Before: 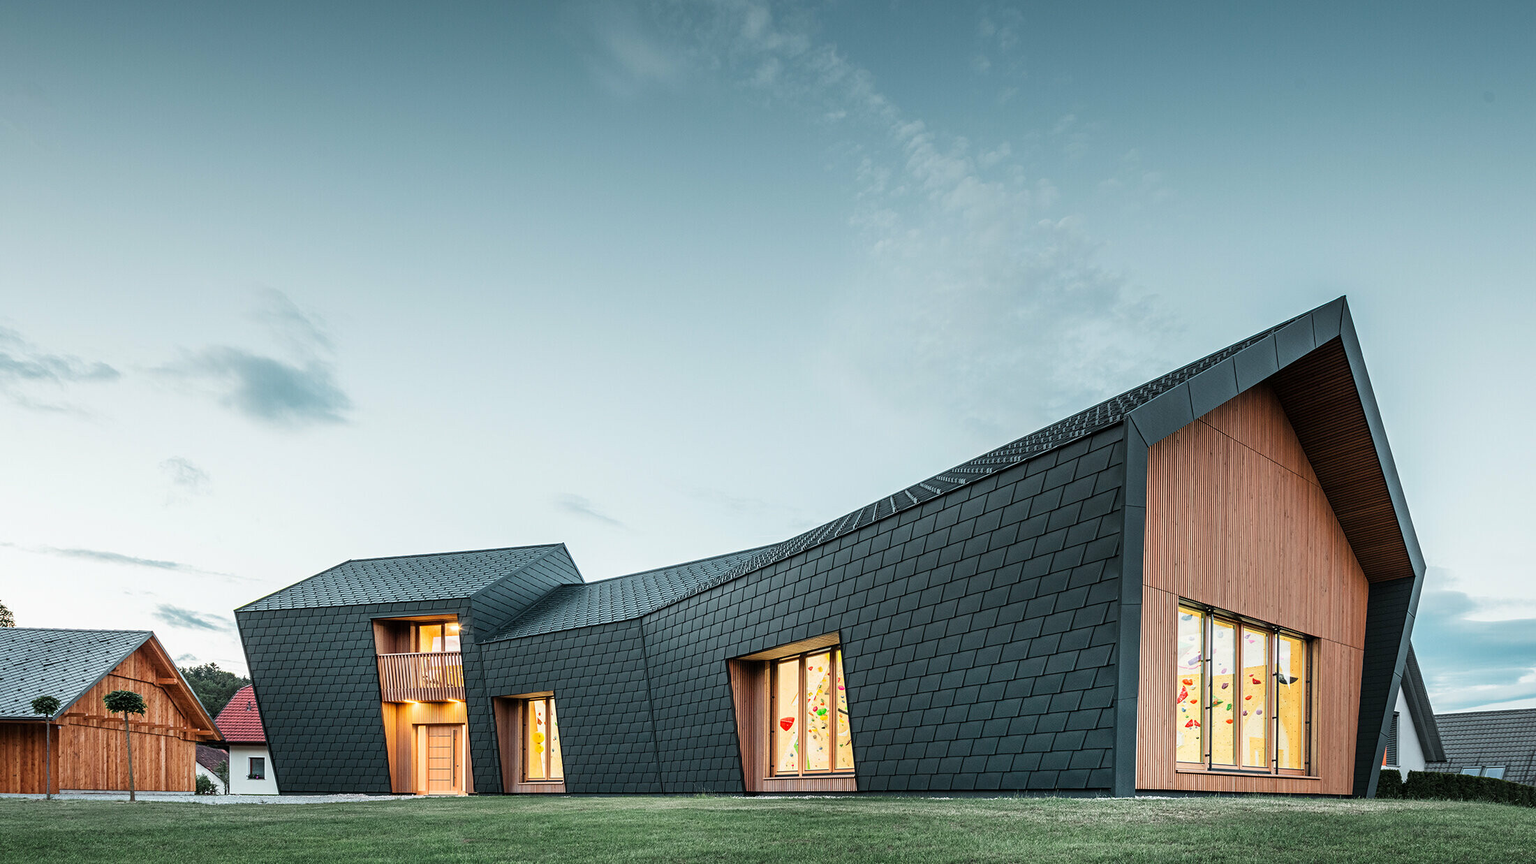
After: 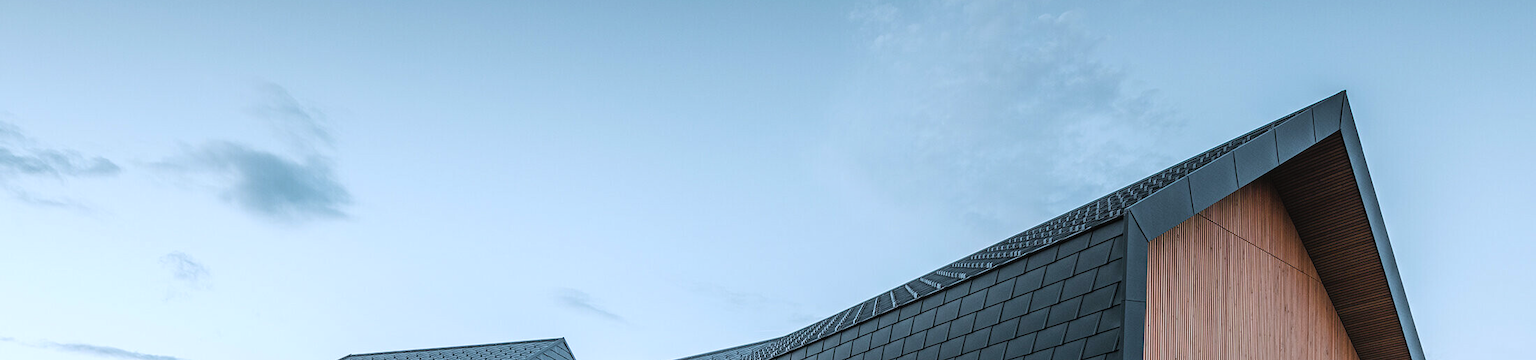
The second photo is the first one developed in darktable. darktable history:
local contrast: detail 110%
crop and rotate: top 23.84%, bottom 34.294%
white balance: red 0.931, blue 1.11
